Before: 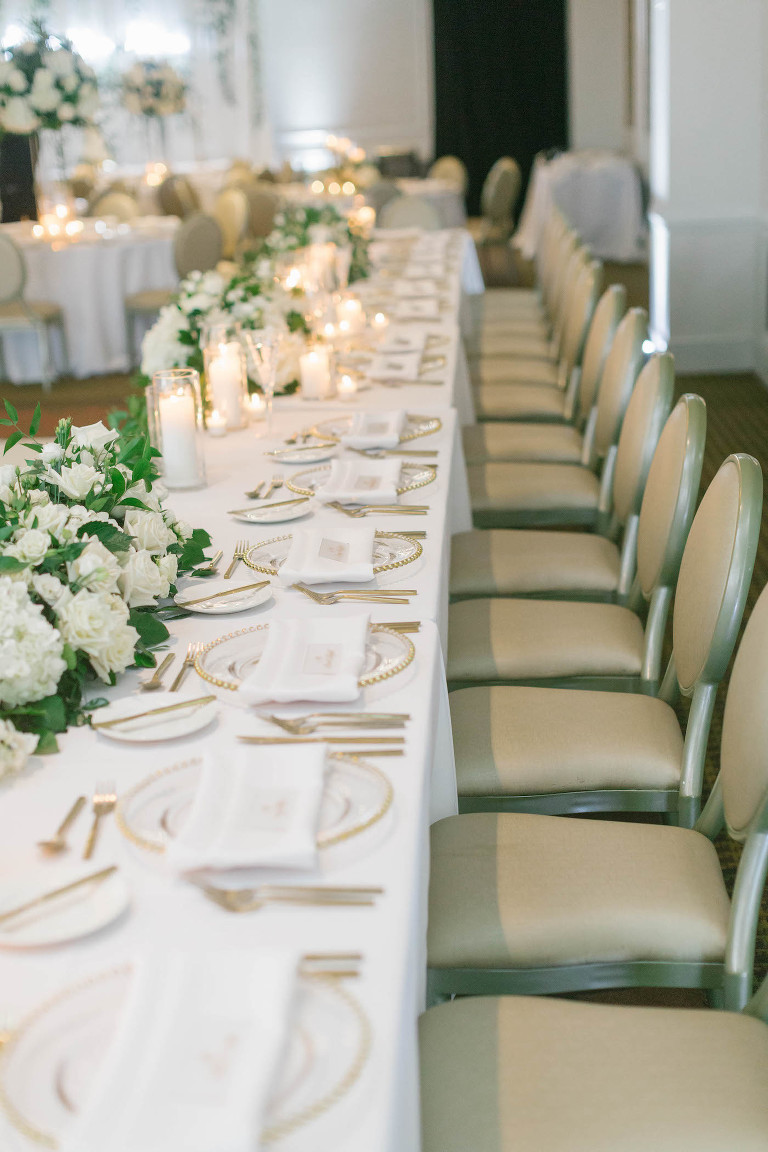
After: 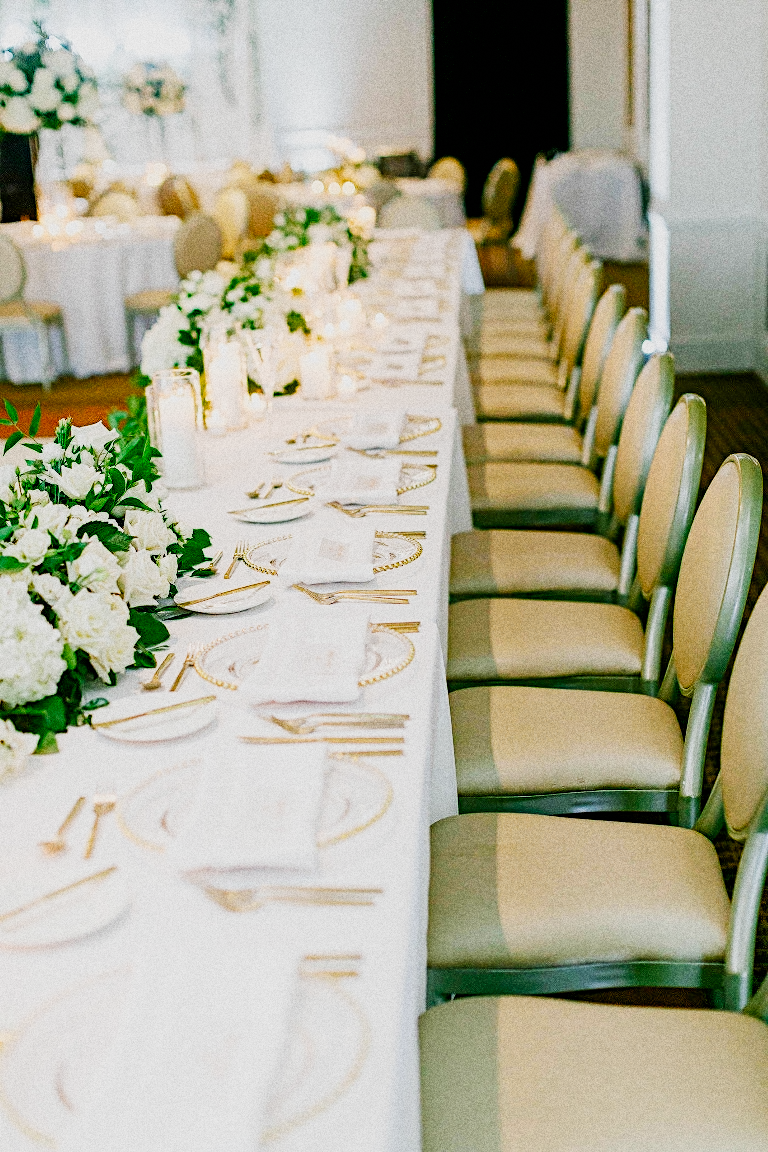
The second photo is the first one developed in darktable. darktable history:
contrast equalizer: y [[0.439, 0.44, 0.442, 0.457, 0.493, 0.498], [0.5 ×6], [0.5 ×6], [0 ×6], [0 ×6]], mix 0.59
color balance rgb: shadows lift › luminance -9.41%, highlights gain › luminance 17.6%, global offset › luminance -1.45%, perceptual saturation grading › highlights -17.77%, perceptual saturation grading › mid-tones 33.1%, perceptual saturation grading › shadows 50.52%, global vibrance 24.22%
color equalizer "oranges": saturation › orange 1.04, hue › orange -8.78, brightness › orange 1.17
color equalizer "blues": saturation › blue 1.25, hue › blue -12.68, brightness › blue 0.793, node placement 6°
diffuse or sharpen "sharpen demosaicing: AA filter": edge sensitivity 1, 1st order anisotropy 100%, 2nd order anisotropy 100%, 3rd order anisotropy 100%, 4th order anisotropy 100%, 1st order speed -25%, 2nd order speed -25%, 3rd order speed -25%, 4th order speed -25%
diffuse or sharpen "diffusion": radius span 77, 1st order speed 50%, 2nd order speed 50%, 3rd order speed 50%, 4th order speed 50% | blend: blend mode normal, opacity 25%; mask: uniform (no mask)
grain "silver grain": coarseness 0.09 ISO, strength 40%
sigmoid: contrast 1.81, skew -0.21, preserve hue 0%, red attenuation 0.1, red rotation 0.035, green attenuation 0.1, green rotation -0.017, blue attenuation 0.15, blue rotation -0.052, base primaries Rec2020
exposure "magic lantern defaults": compensate highlight preservation false
